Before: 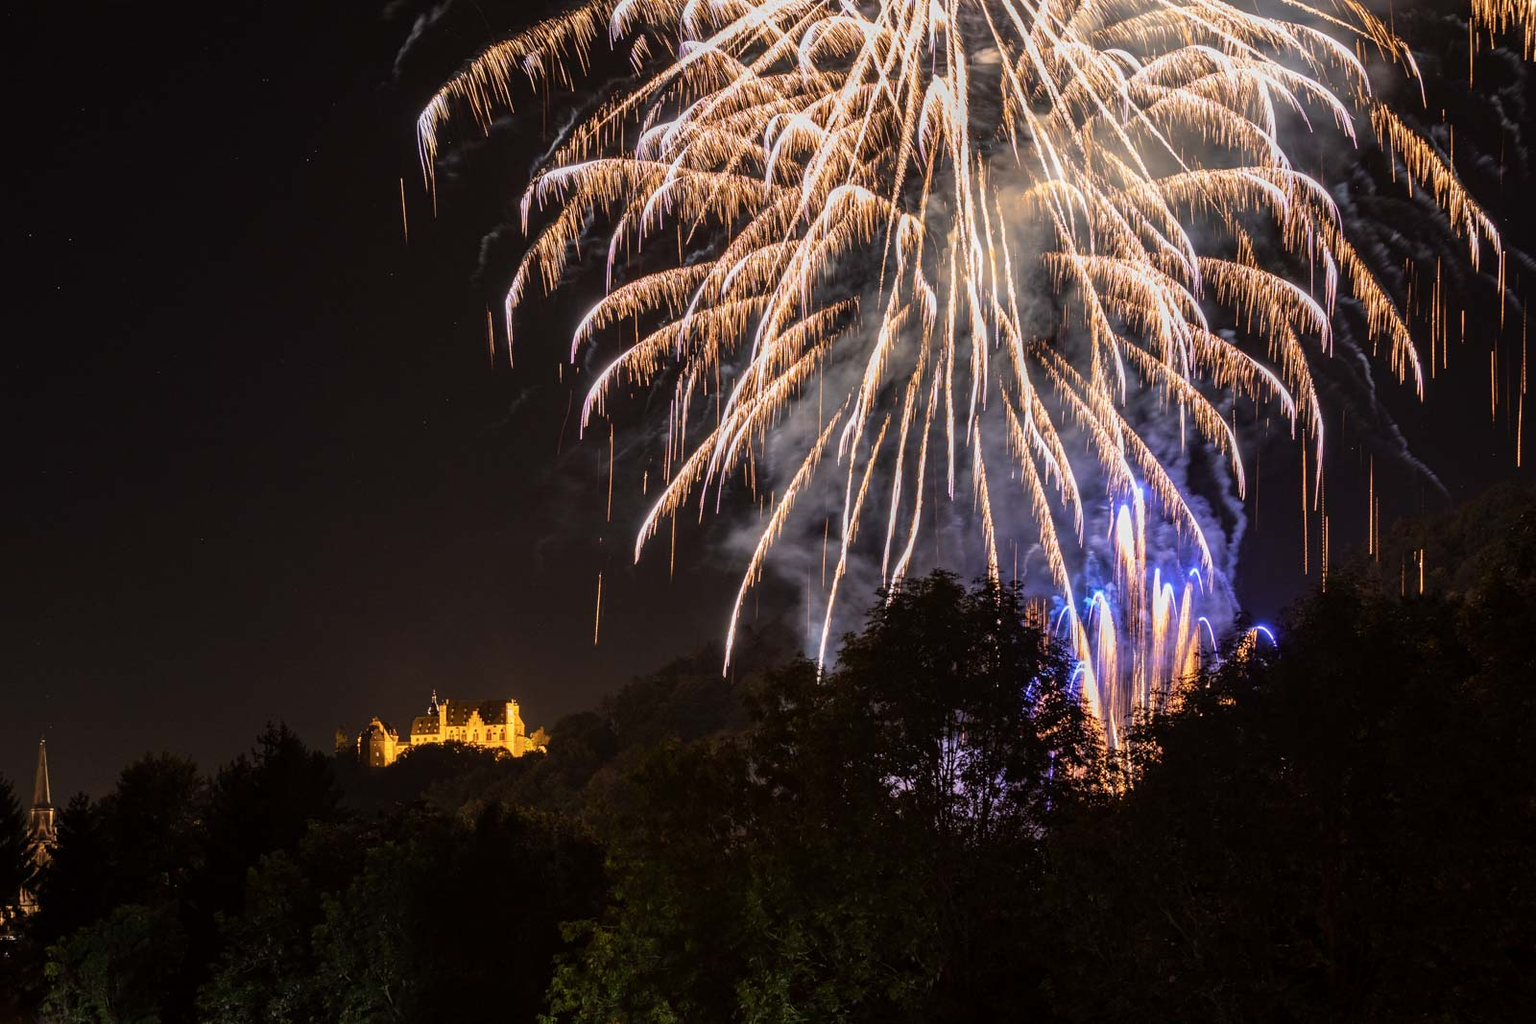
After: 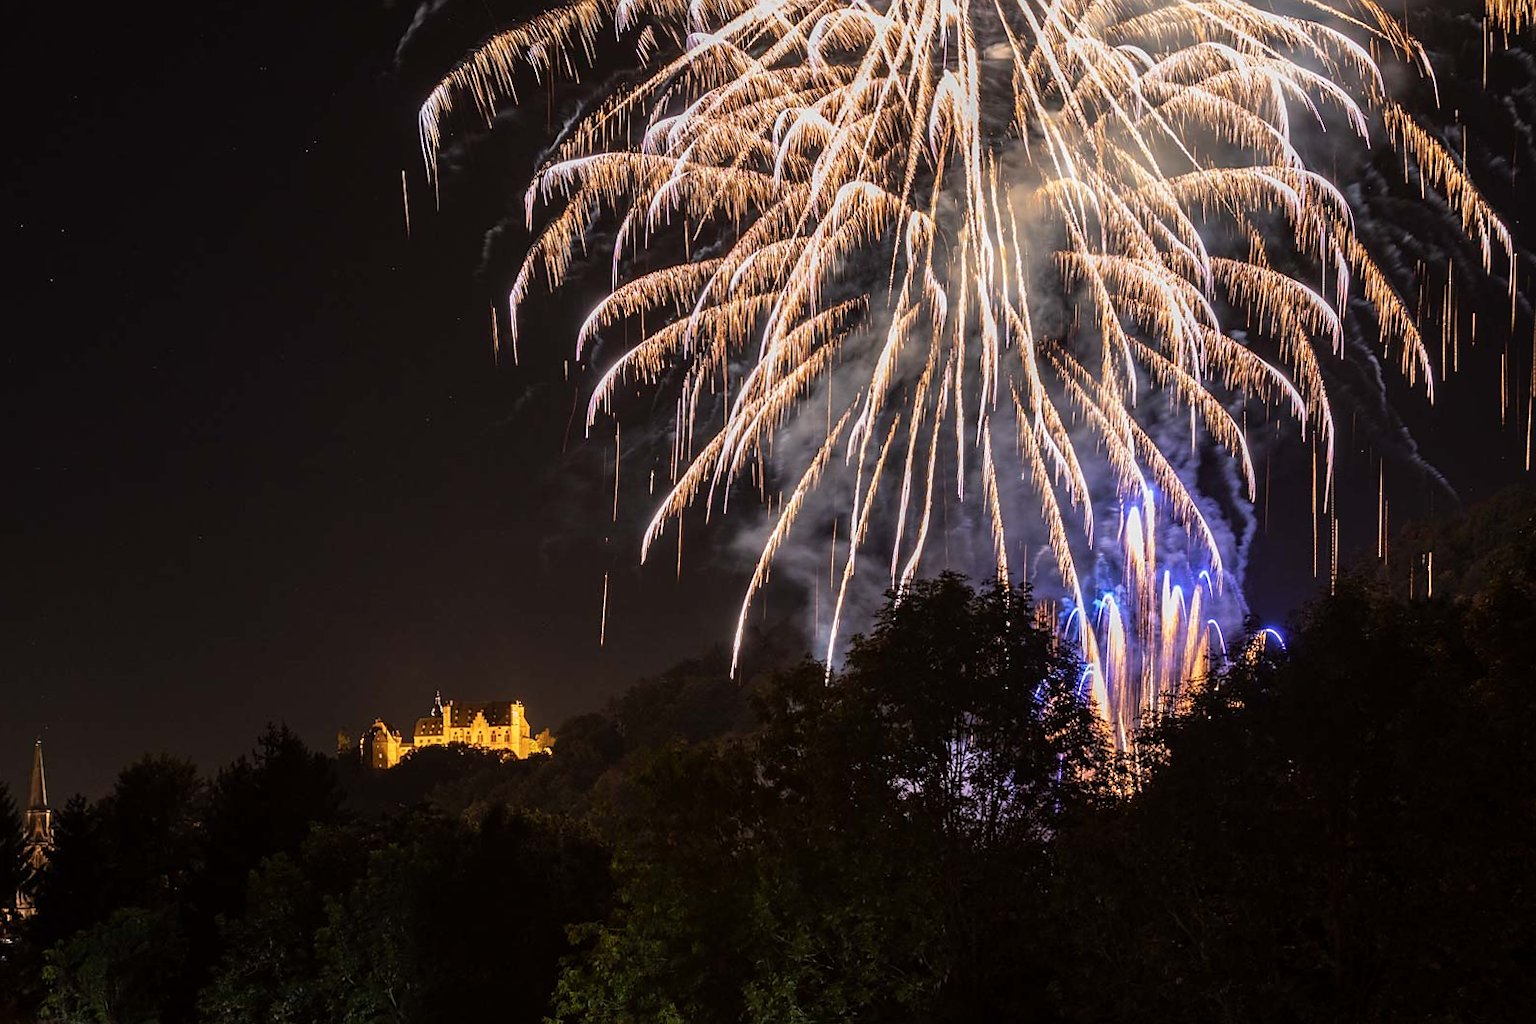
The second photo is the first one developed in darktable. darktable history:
sharpen: radius 1.559, amount 0.373, threshold 1.271
rotate and perspective: rotation 0.174°, lens shift (vertical) 0.013, lens shift (horizontal) 0.019, shear 0.001, automatic cropping original format, crop left 0.007, crop right 0.991, crop top 0.016, crop bottom 0.997
color balance: contrast fulcrum 17.78%
